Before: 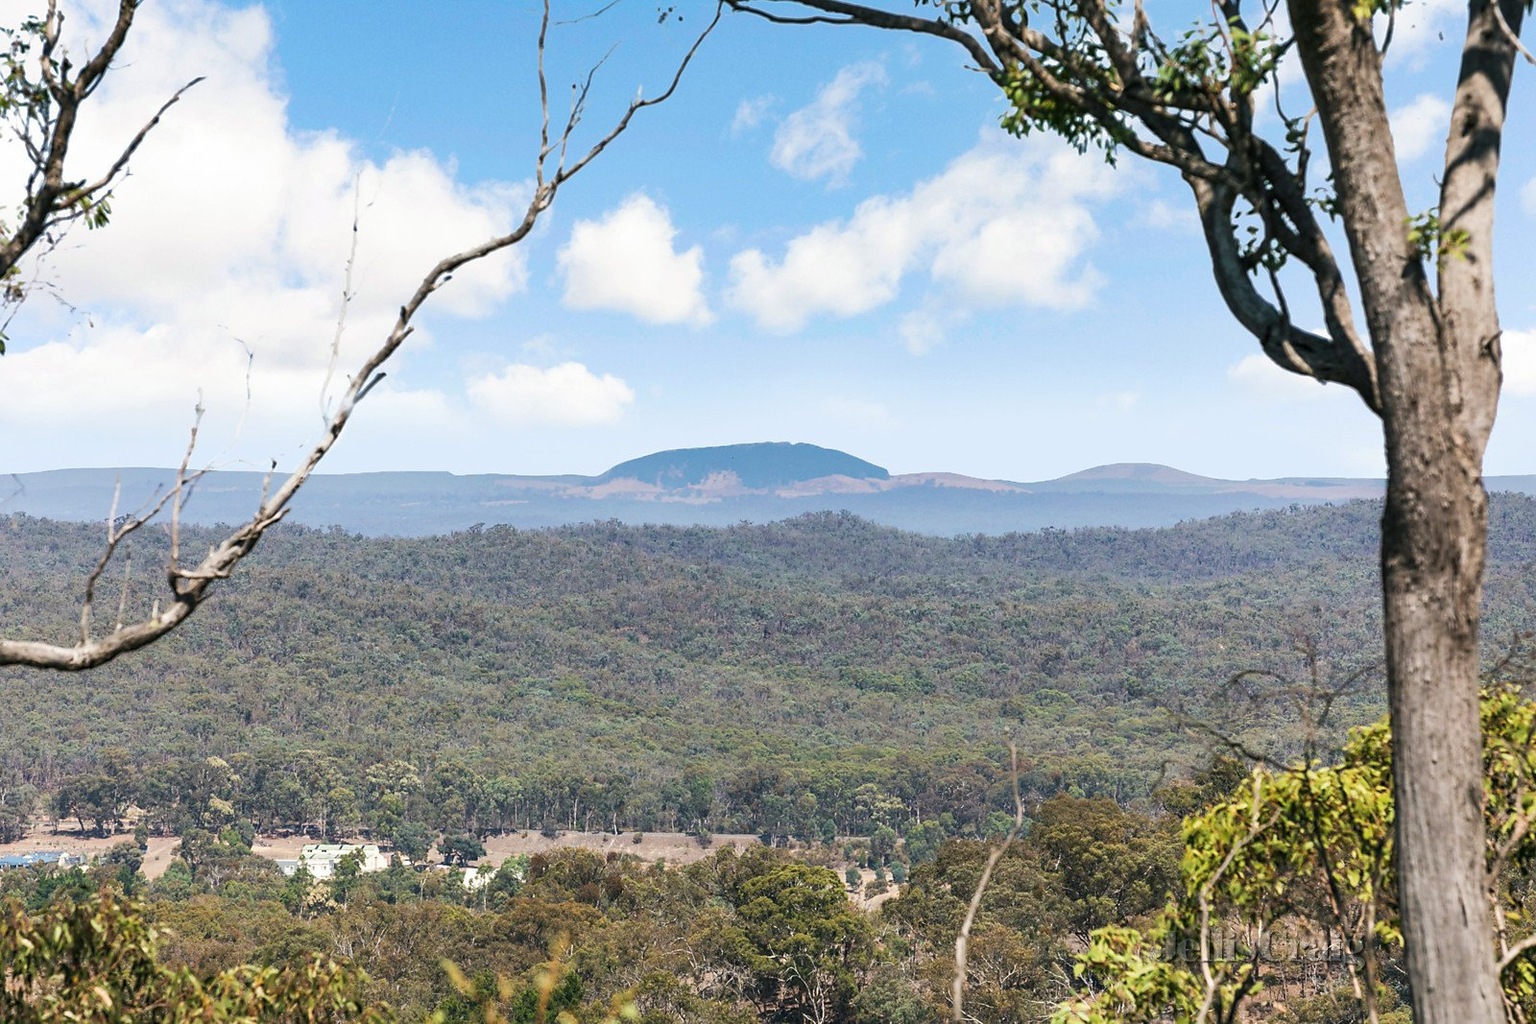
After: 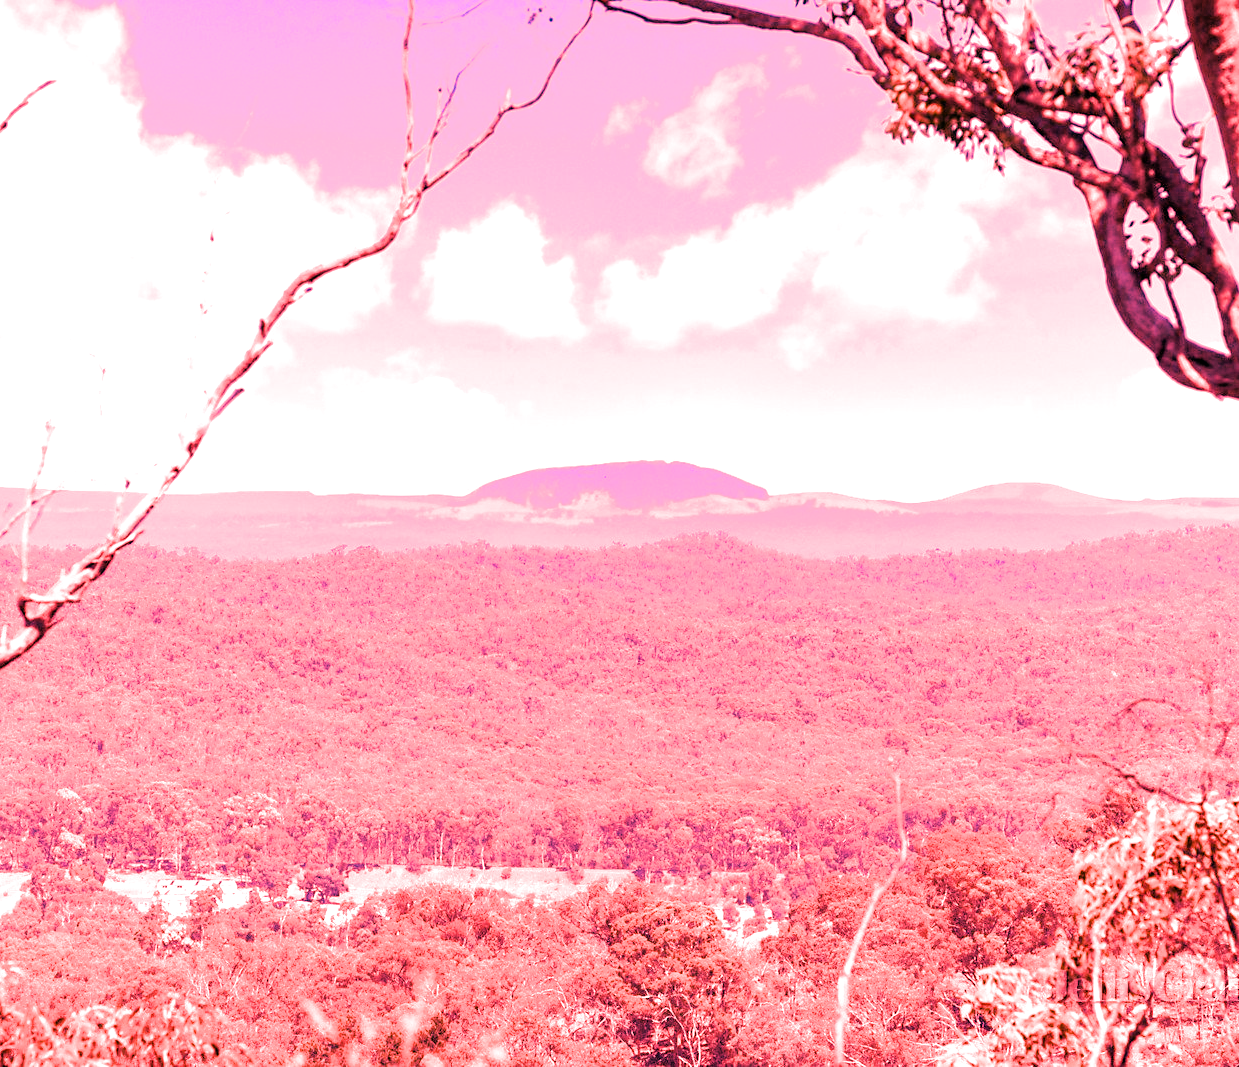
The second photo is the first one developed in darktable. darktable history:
crop: left 9.88%, right 12.664%
white balance: red 4.26, blue 1.802
filmic rgb: black relative exposure -7.65 EV, white relative exposure 4.56 EV, hardness 3.61
